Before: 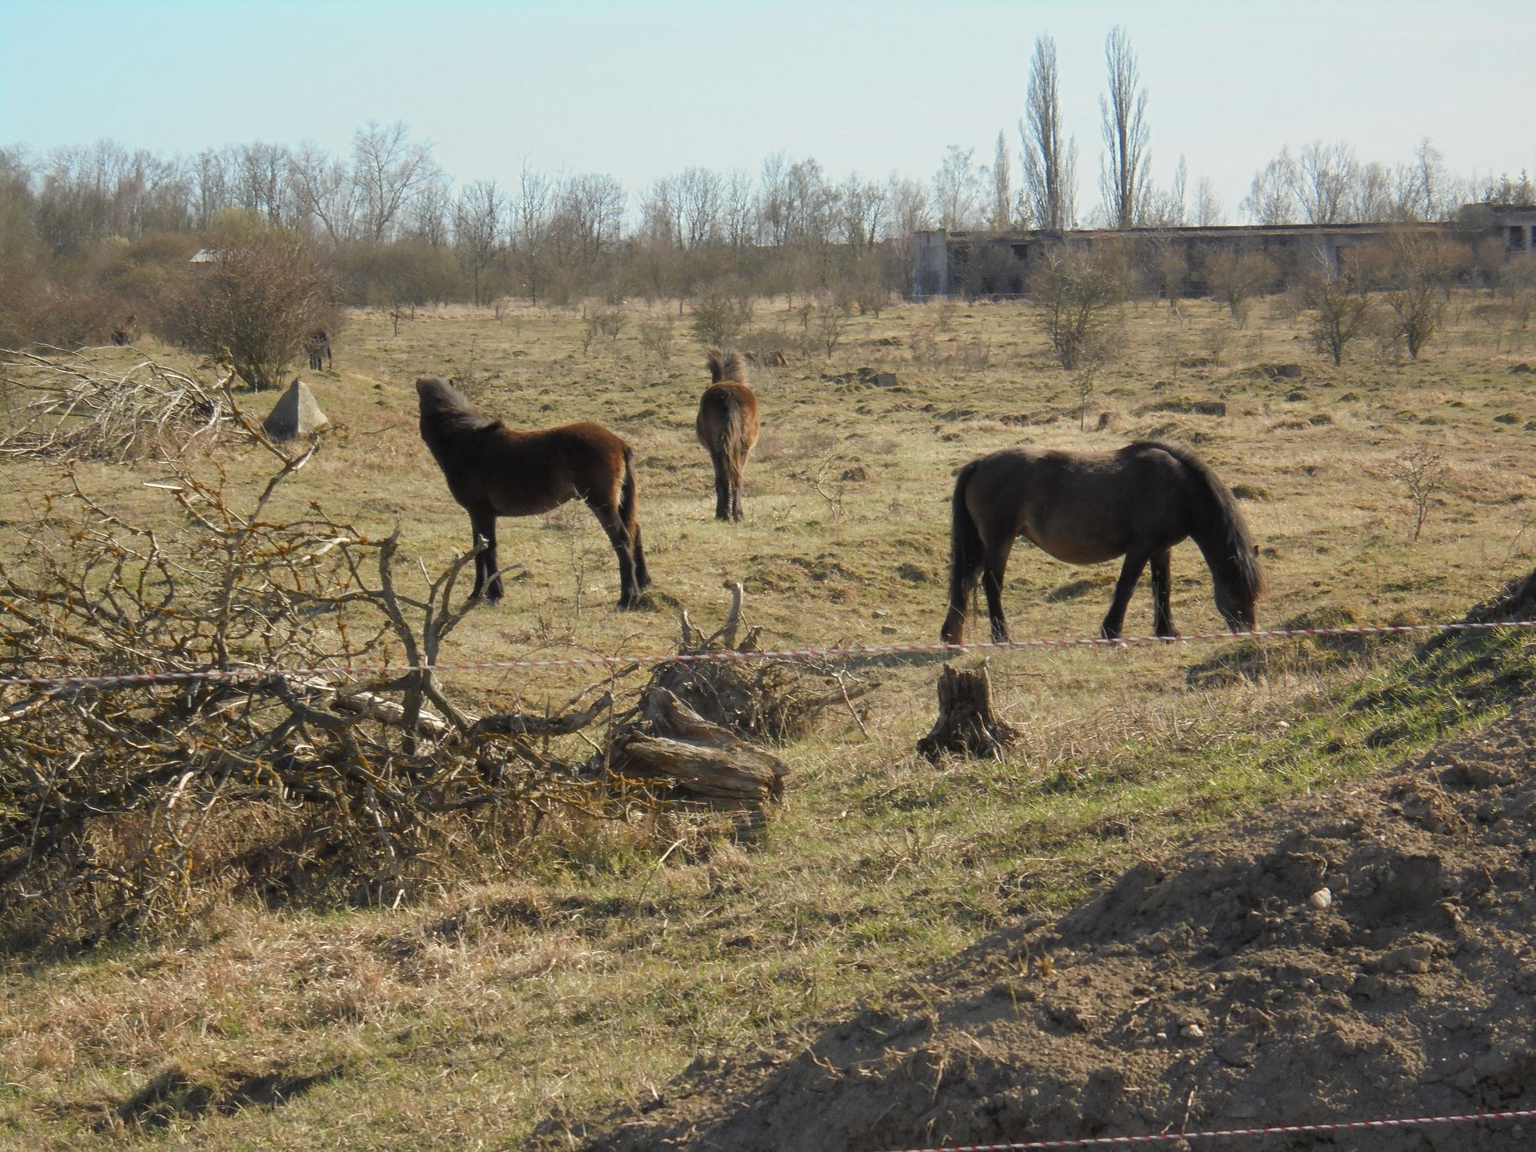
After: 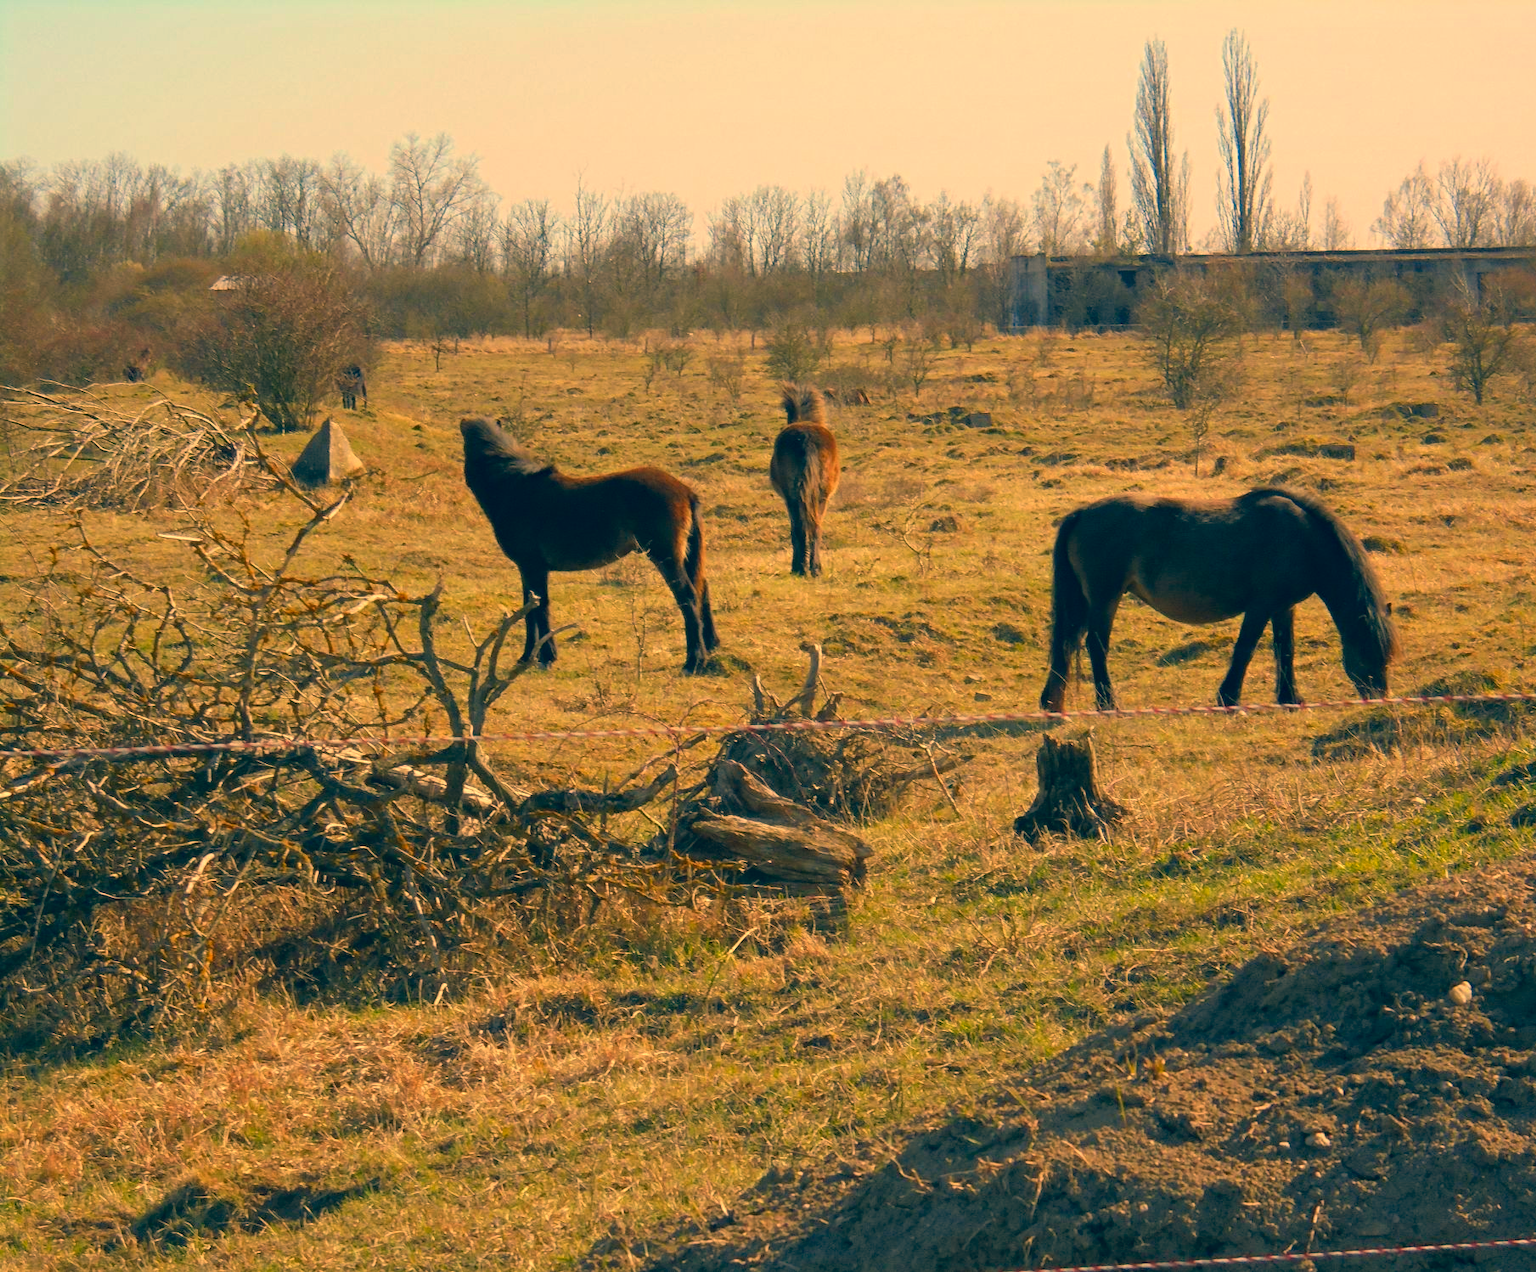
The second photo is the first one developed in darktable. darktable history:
color correction: highlights a* 17.03, highlights b* 0.205, shadows a* -15.38, shadows b* -14.56, saturation 1.5
crop: right 9.509%, bottom 0.031%
haze removal: compatibility mode true, adaptive false
white balance: red 1.08, blue 0.791
